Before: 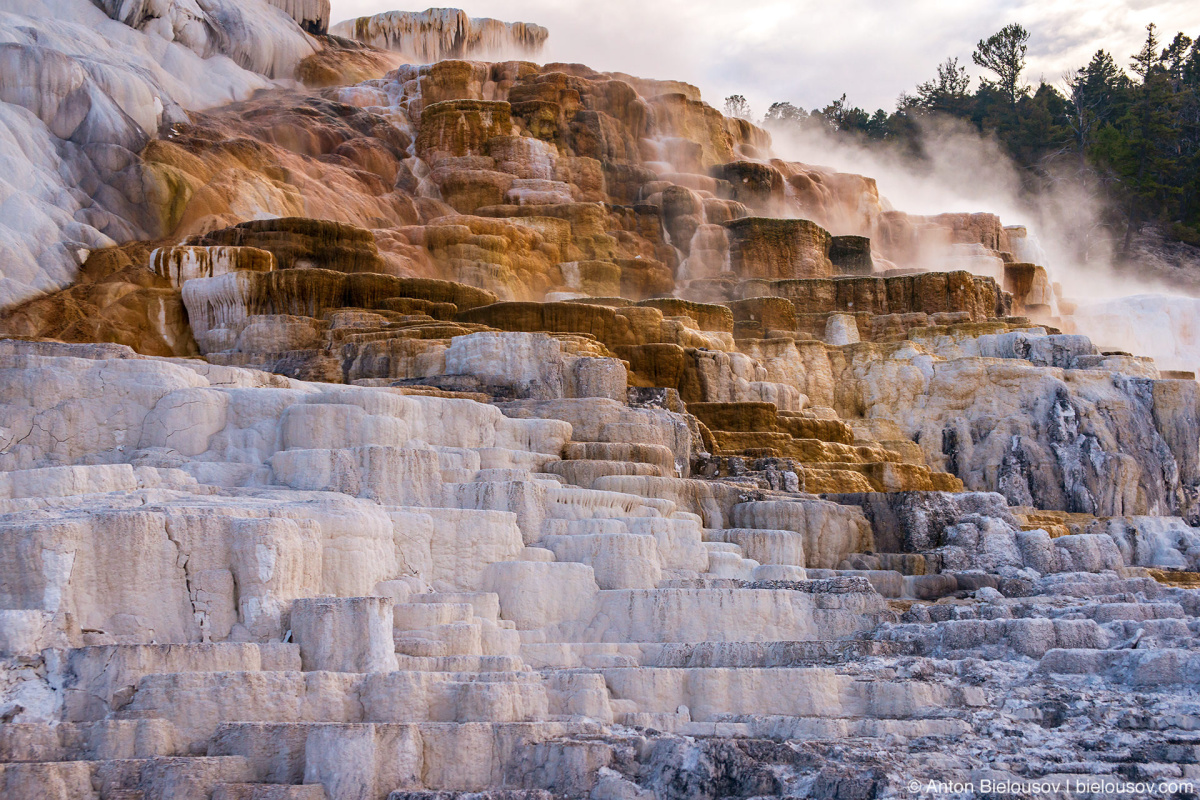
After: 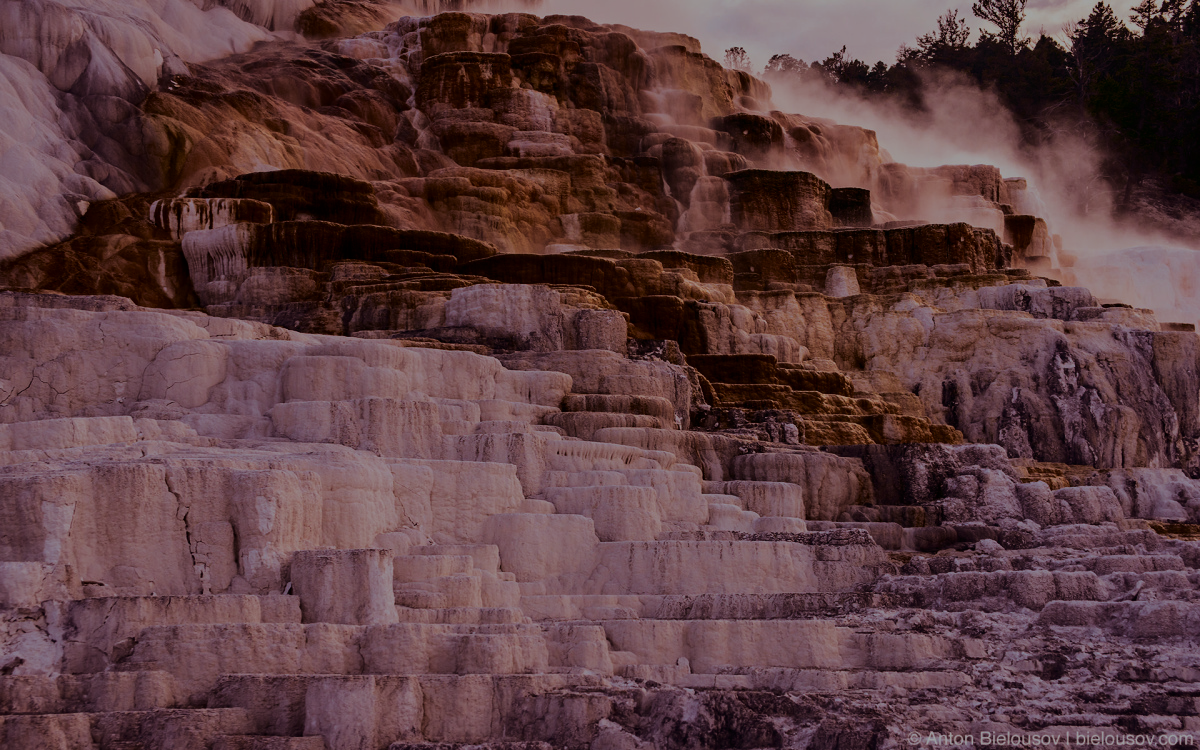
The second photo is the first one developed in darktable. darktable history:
white balance: red 1, blue 1
color balance: output saturation 120%
exposure: exposure -1.468 EV, compensate highlight preservation false
crop and rotate: top 6.25%
fill light: exposure -2 EV, width 8.6
split-toning: highlights › hue 298.8°, highlights › saturation 0.73, compress 41.76%
